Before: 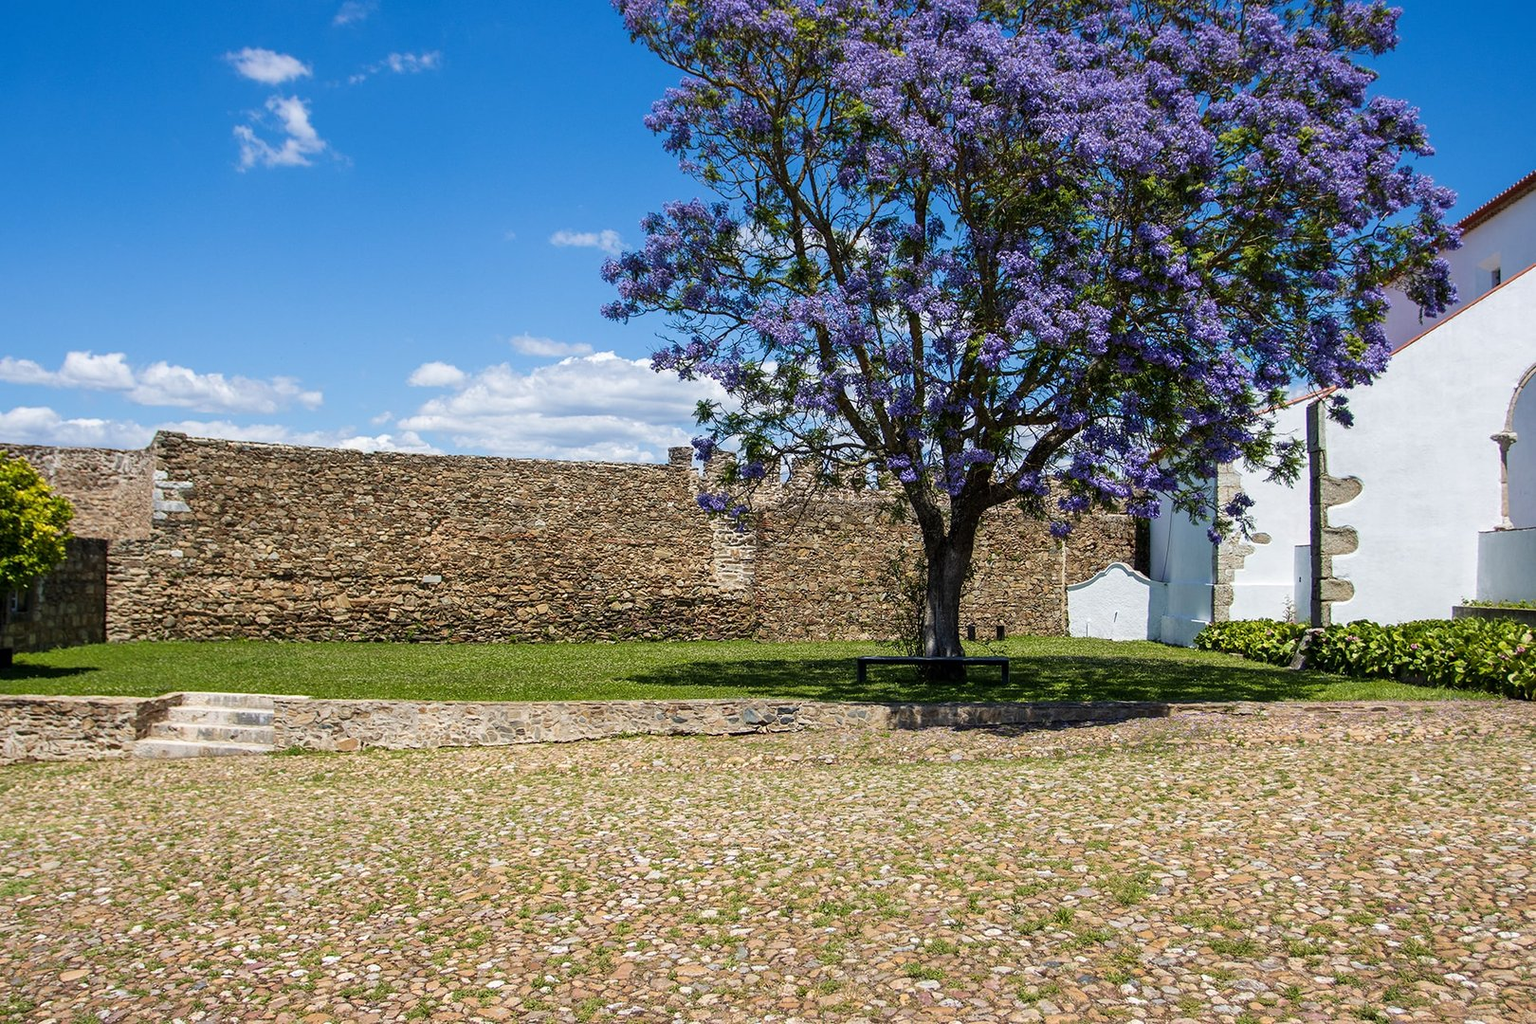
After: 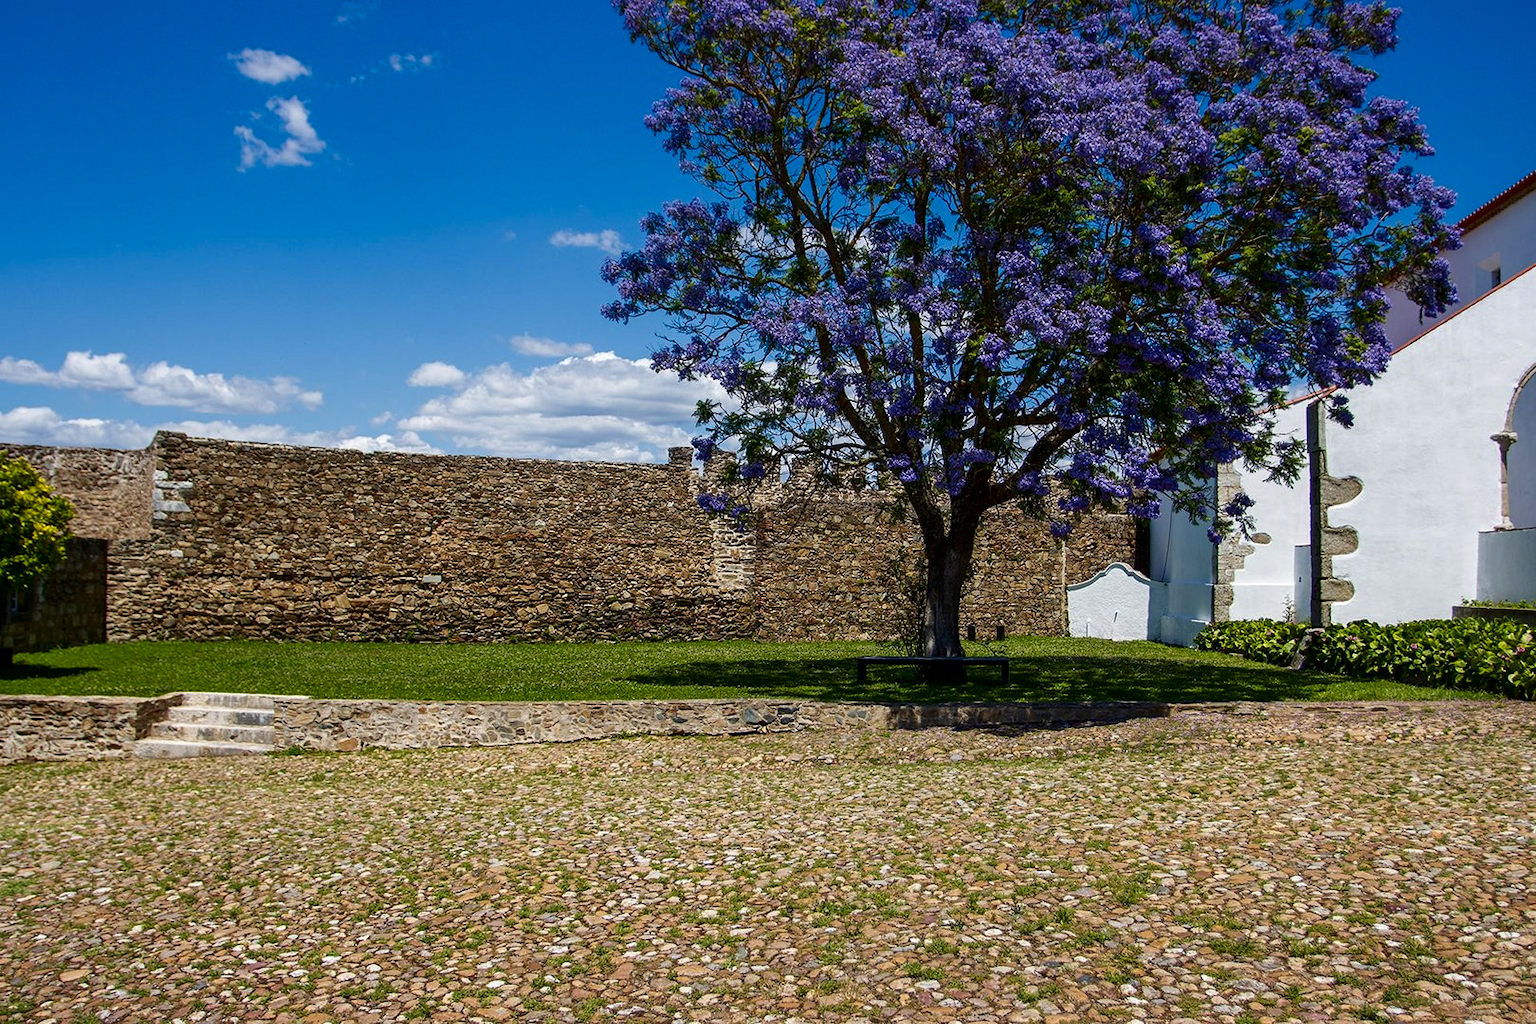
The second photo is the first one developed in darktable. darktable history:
contrast brightness saturation: brightness -0.212, saturation 0.082
